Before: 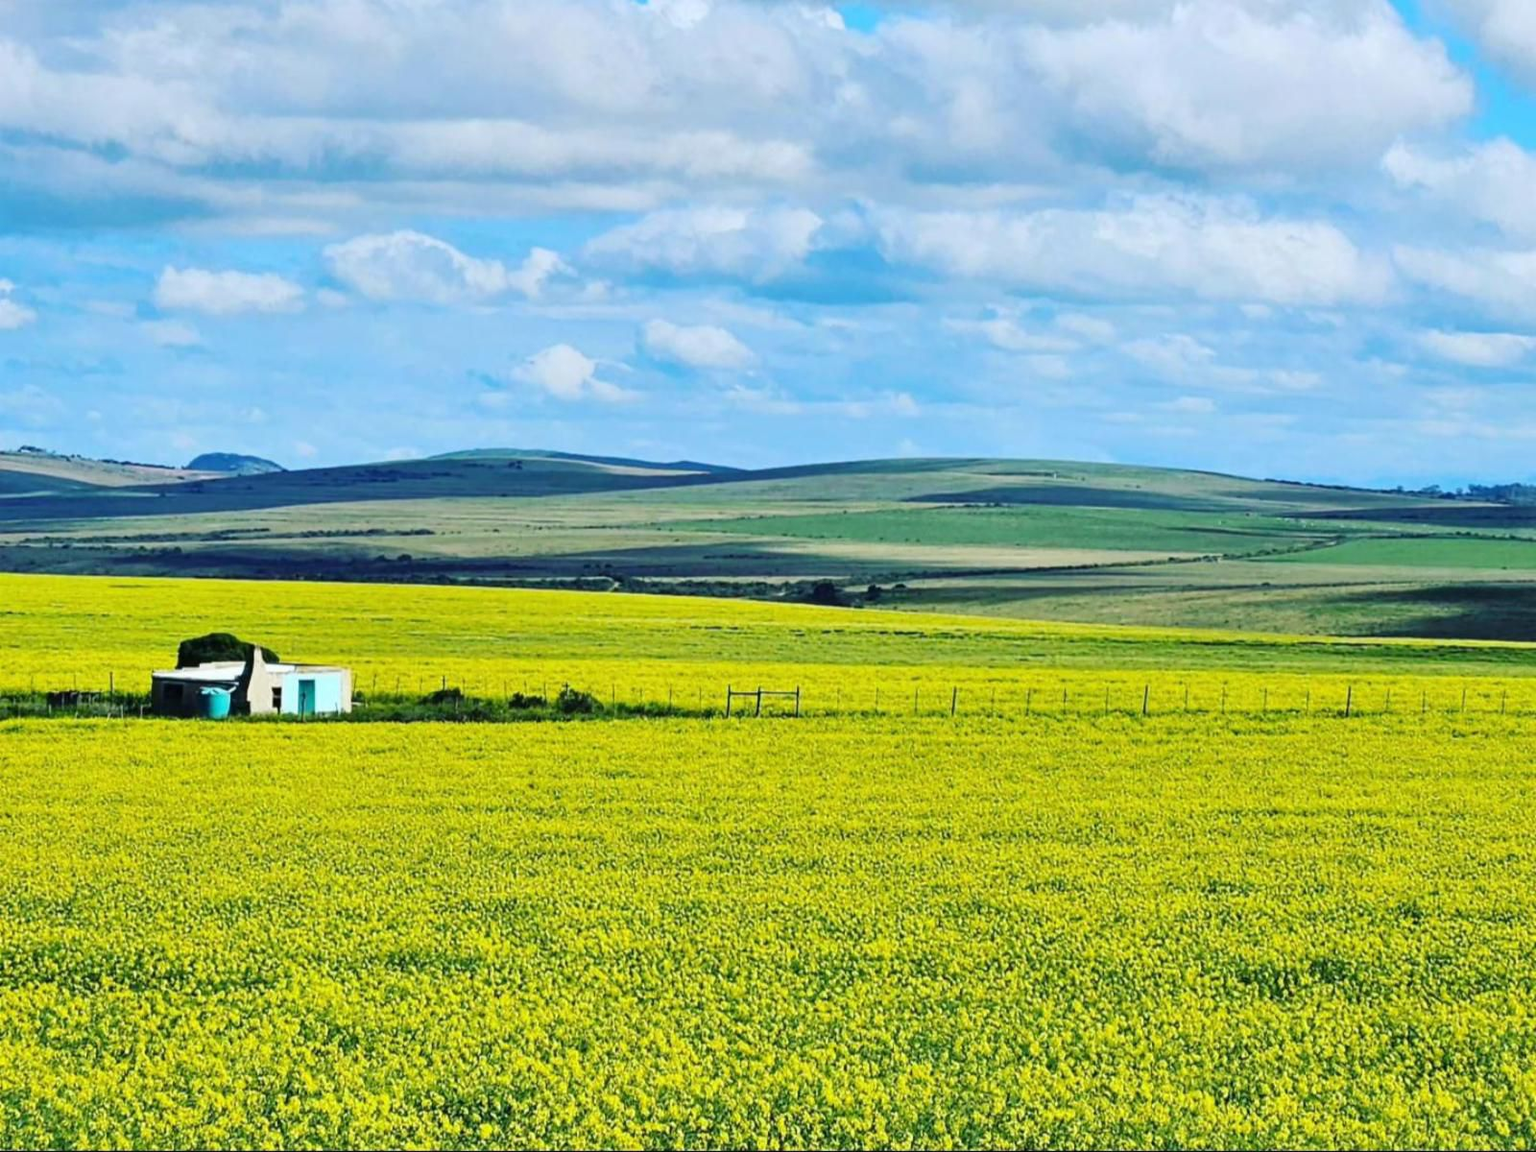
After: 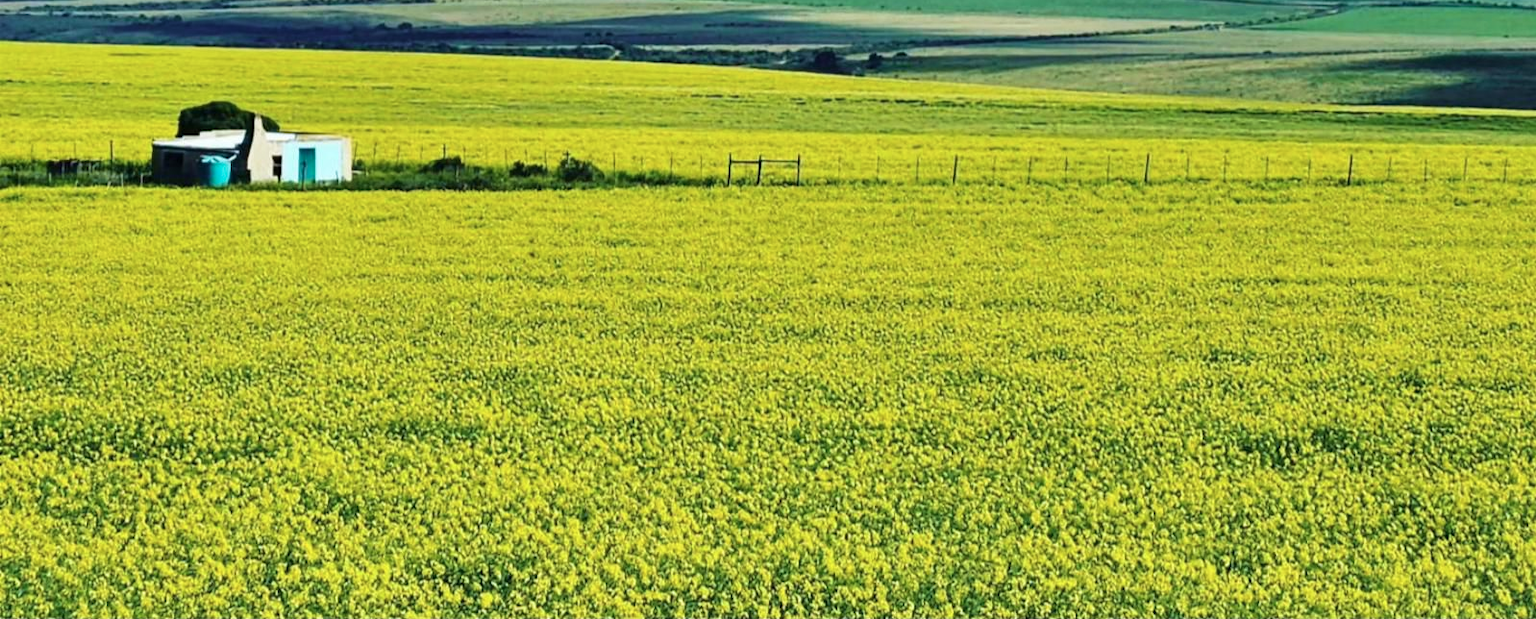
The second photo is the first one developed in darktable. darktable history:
velvia: on, module defaults
crop and rotate: top 46.224%, right 0.066%
contrast brightness saturation: saturation -0.084
